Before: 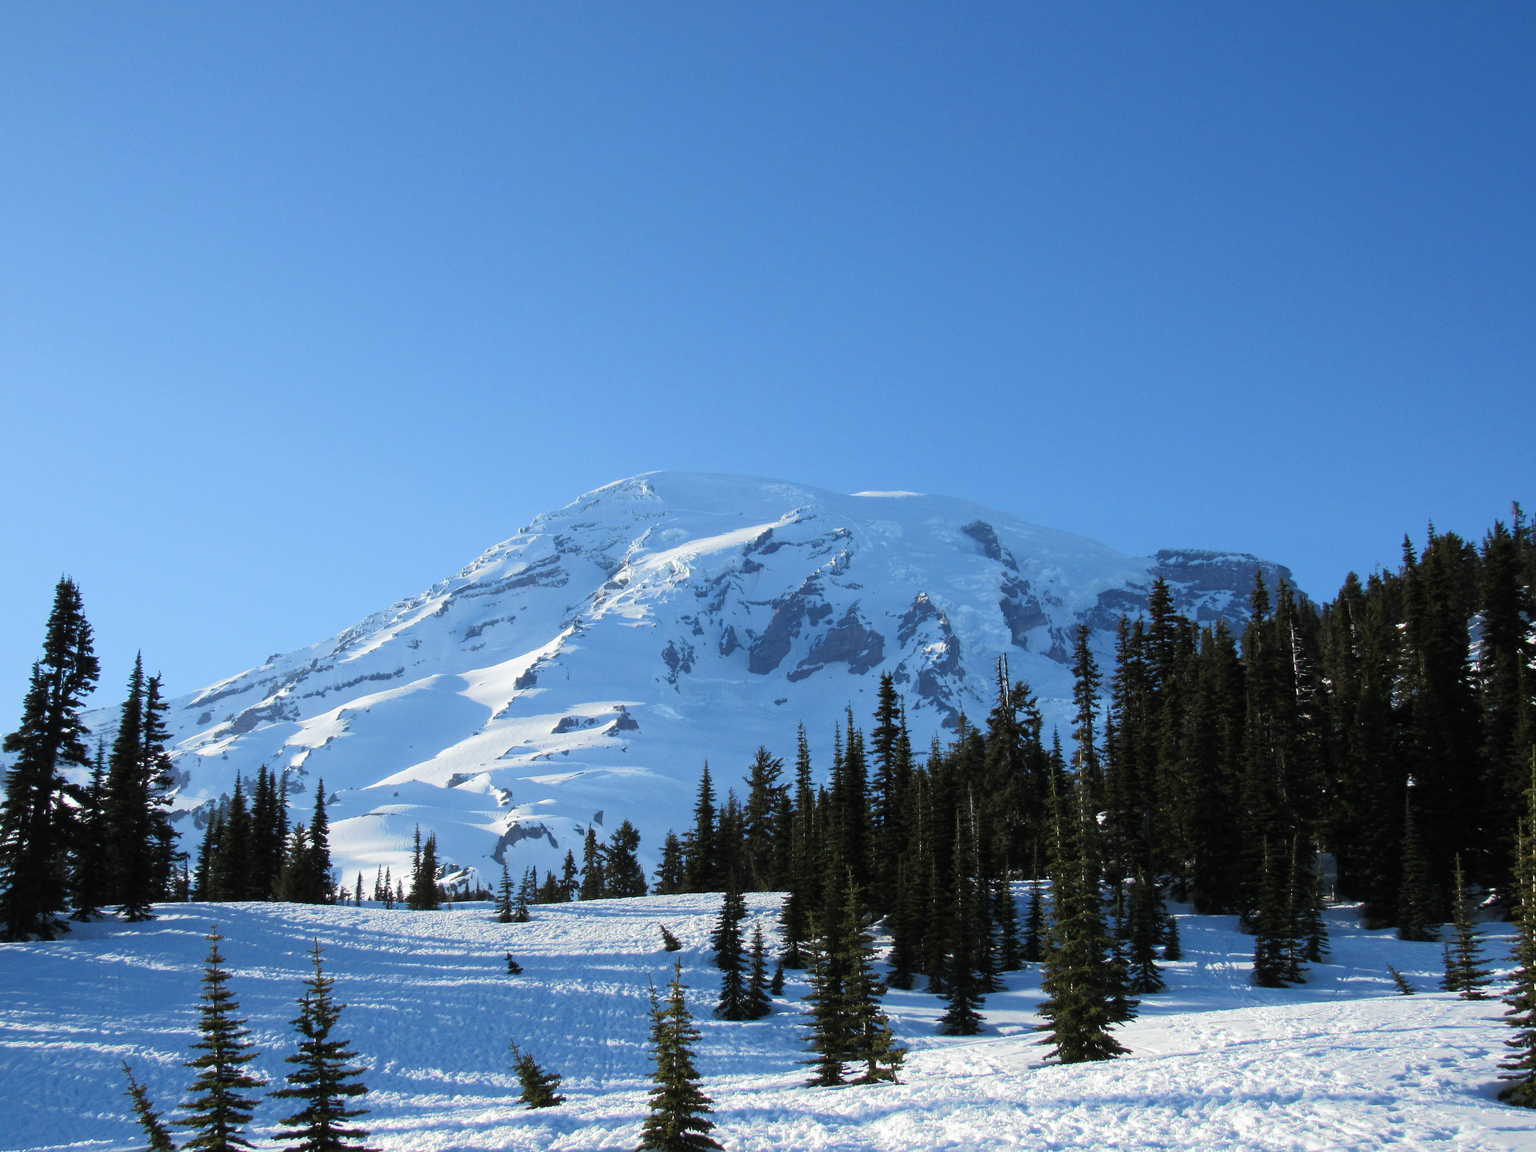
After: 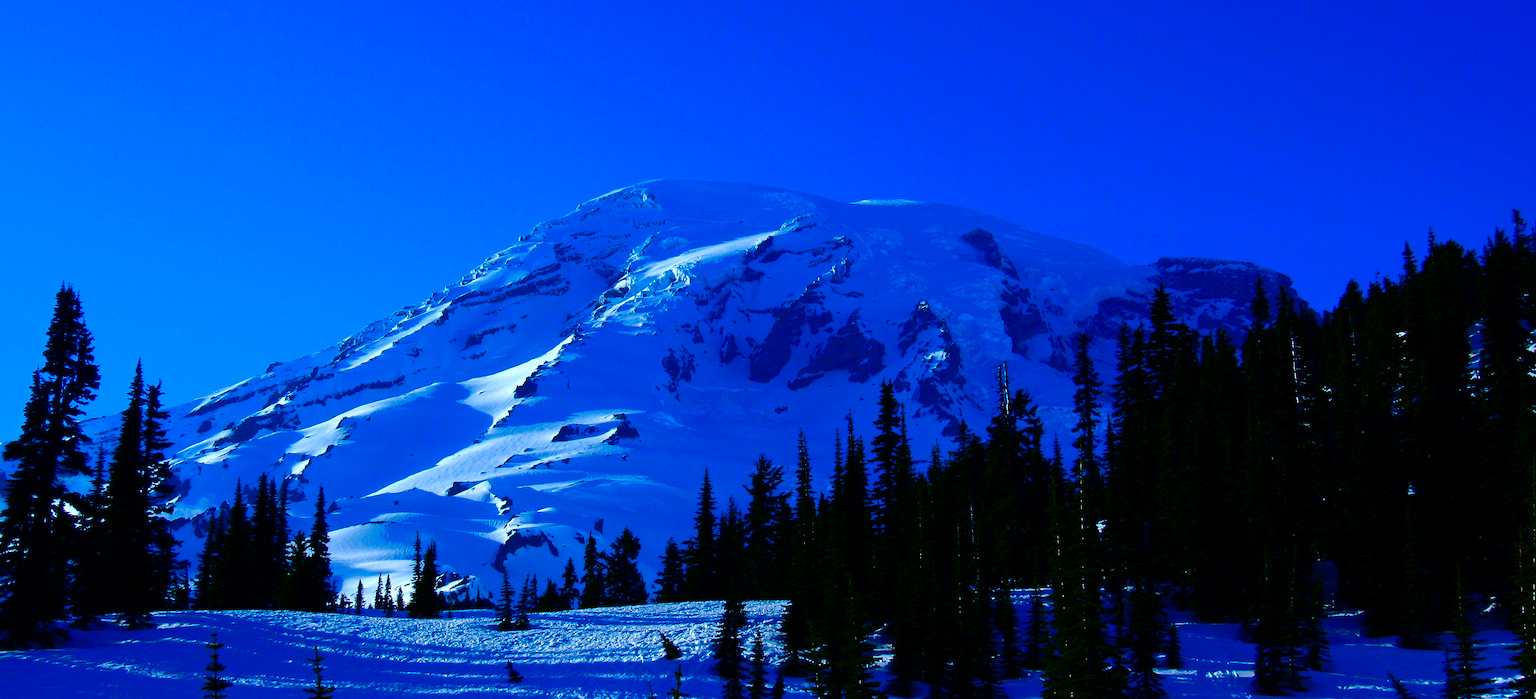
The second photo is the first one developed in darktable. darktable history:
contrast brightness saturation: brightness -1, saturation 1
crop and rotate: top 25.357%, bottom 13.942%
white balance: red 0.926, green 1.003, blue 1.133
exposure: black level correction 0.009, exposure 0.119 EV, compensate highlight preservation false
